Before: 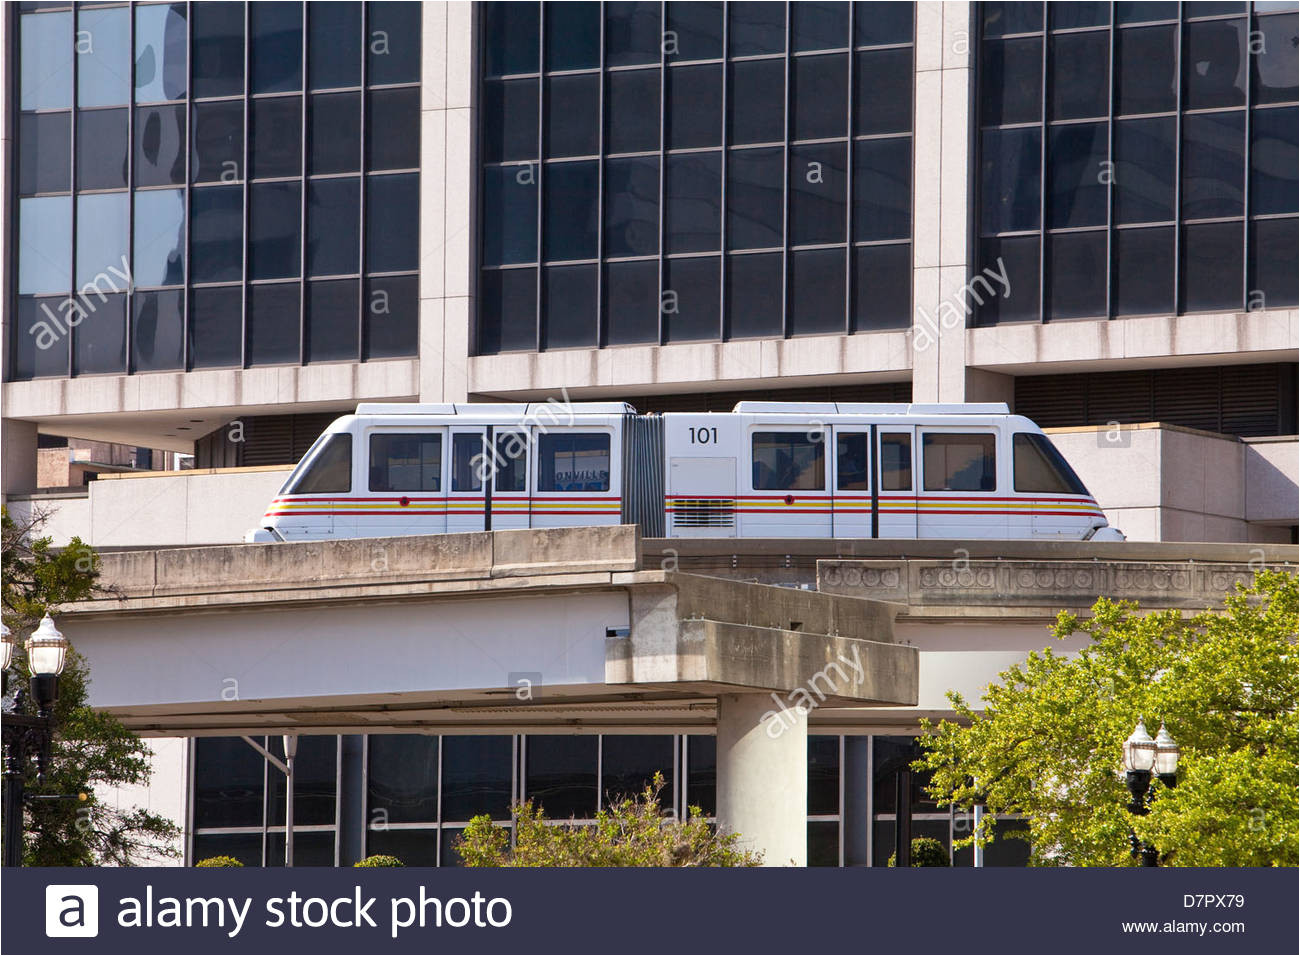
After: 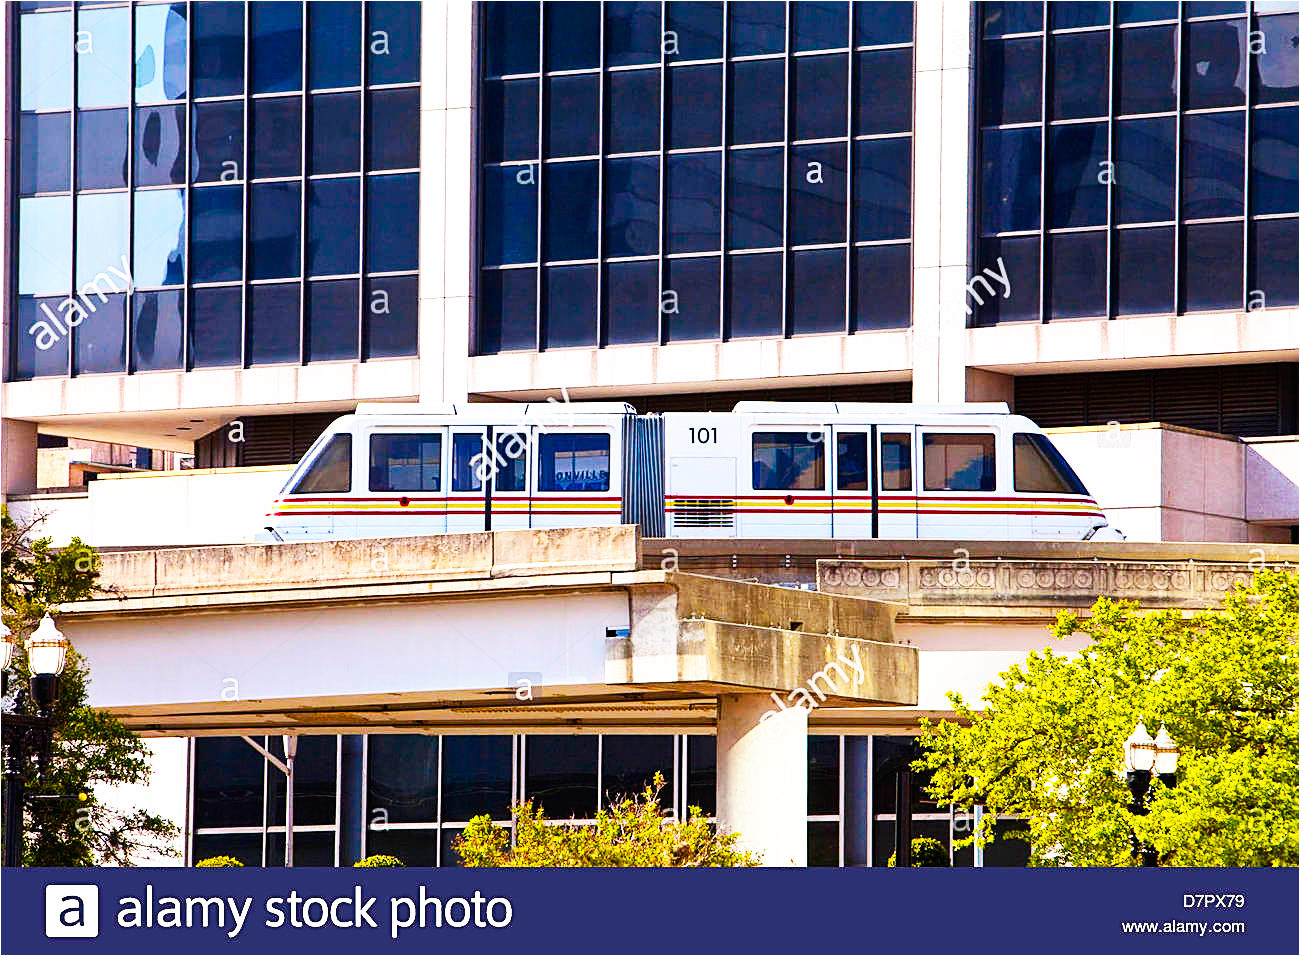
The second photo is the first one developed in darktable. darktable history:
base curve: curves: ch0 [(0, 0) (0.007, 0.004) (0.027, 0.03) (0.046, 0.07) (0.207, 0.54) (0.442, 0.872) (0.673, 0.972) (1, 1)], preserve colors none
color balance rgb: shadows lift › luminance -19.82%, highlights gain › luminance 10.436%, linear chroma grading › global chroma 41.954%, perceptual saturation grading › global saturation 31.112%
sharpen: on, module defaults
